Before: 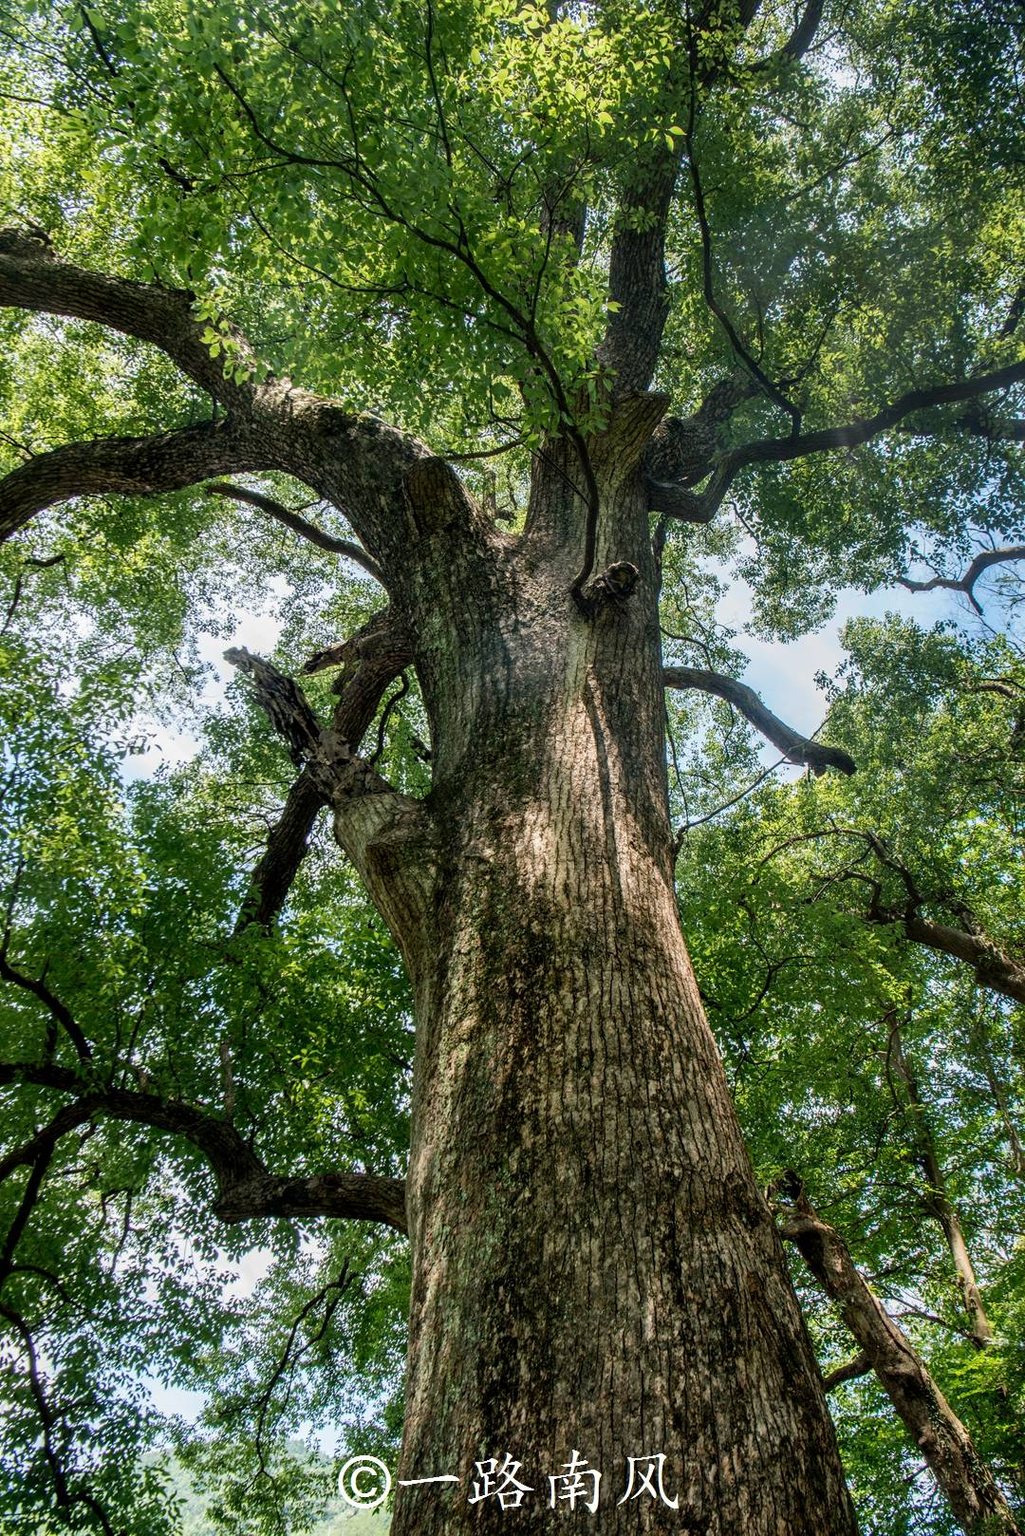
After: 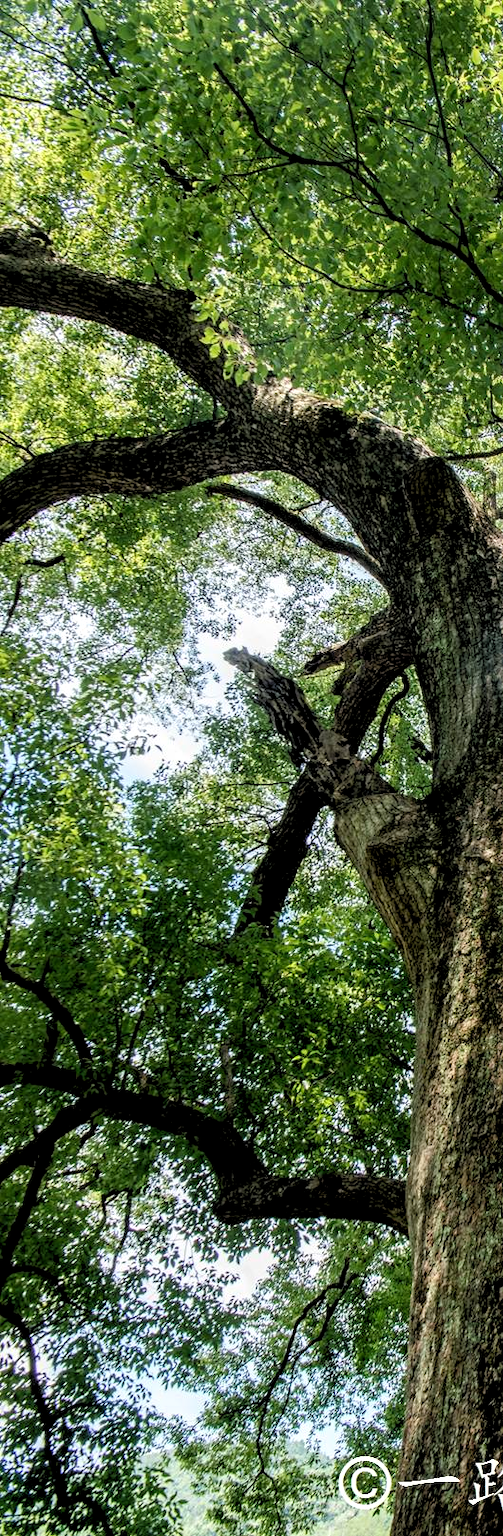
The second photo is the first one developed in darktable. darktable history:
rgb levels: levels [[0.013, 0.434, 0.89], [0, 0.5, 1], [0, 0.5, 1]]
crop and rotate: left 0%, top 0%, right 50.845%
